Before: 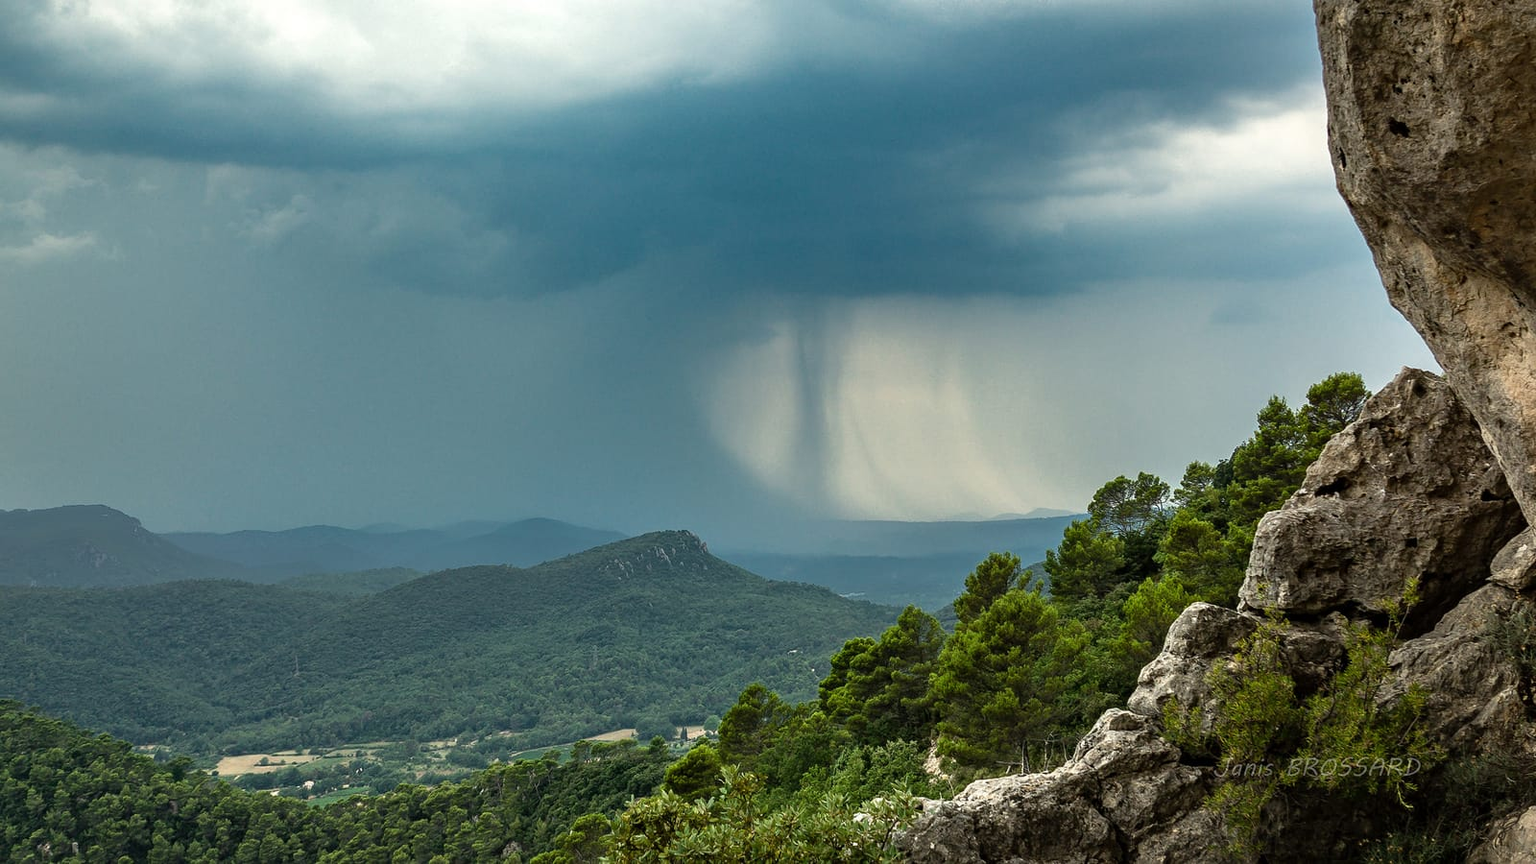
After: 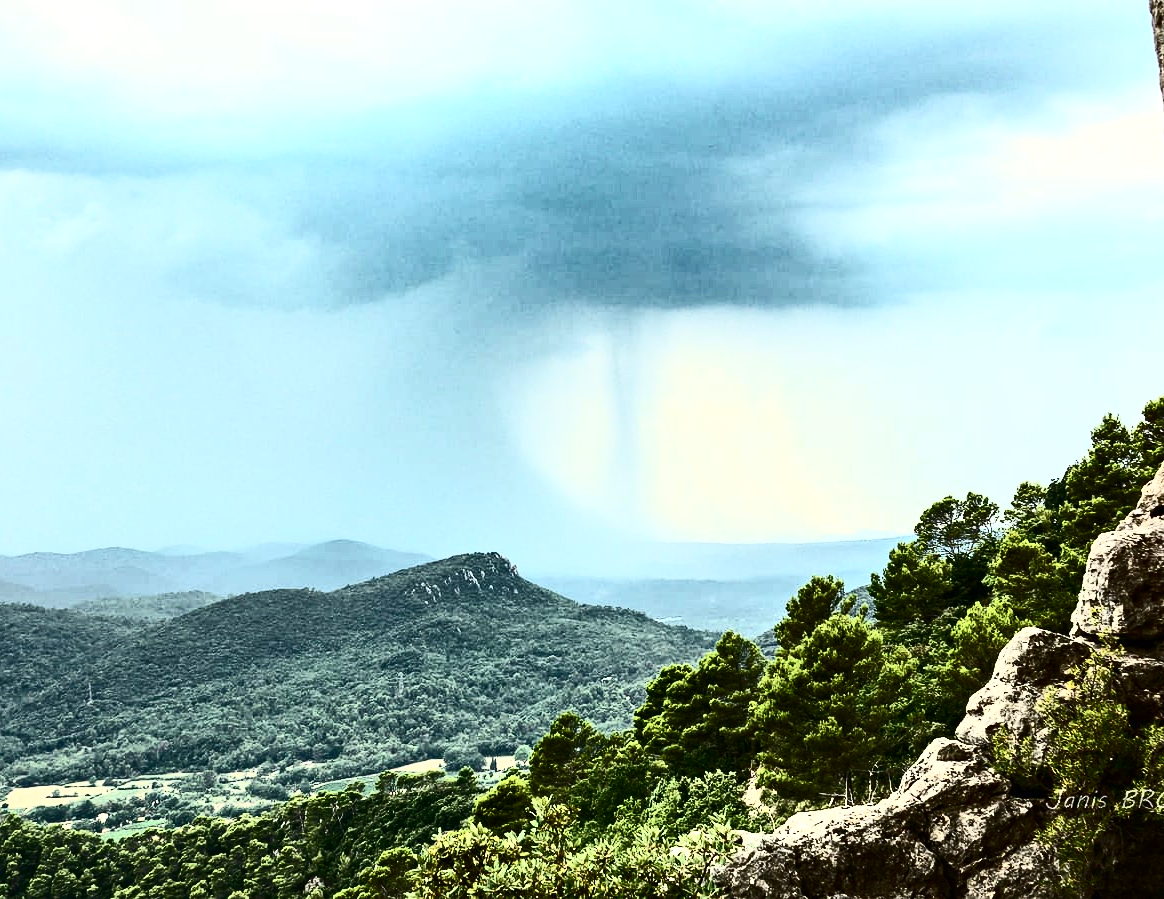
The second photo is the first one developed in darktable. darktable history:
contrast brightness saturation: contrast 0.939, brightness 0.196
tone equalizer: on, module defaults
exposure: black level correction 0, exposure 0.703 EV, compensate highlight preservation false
crop: left 13.715%, right 13.486%
